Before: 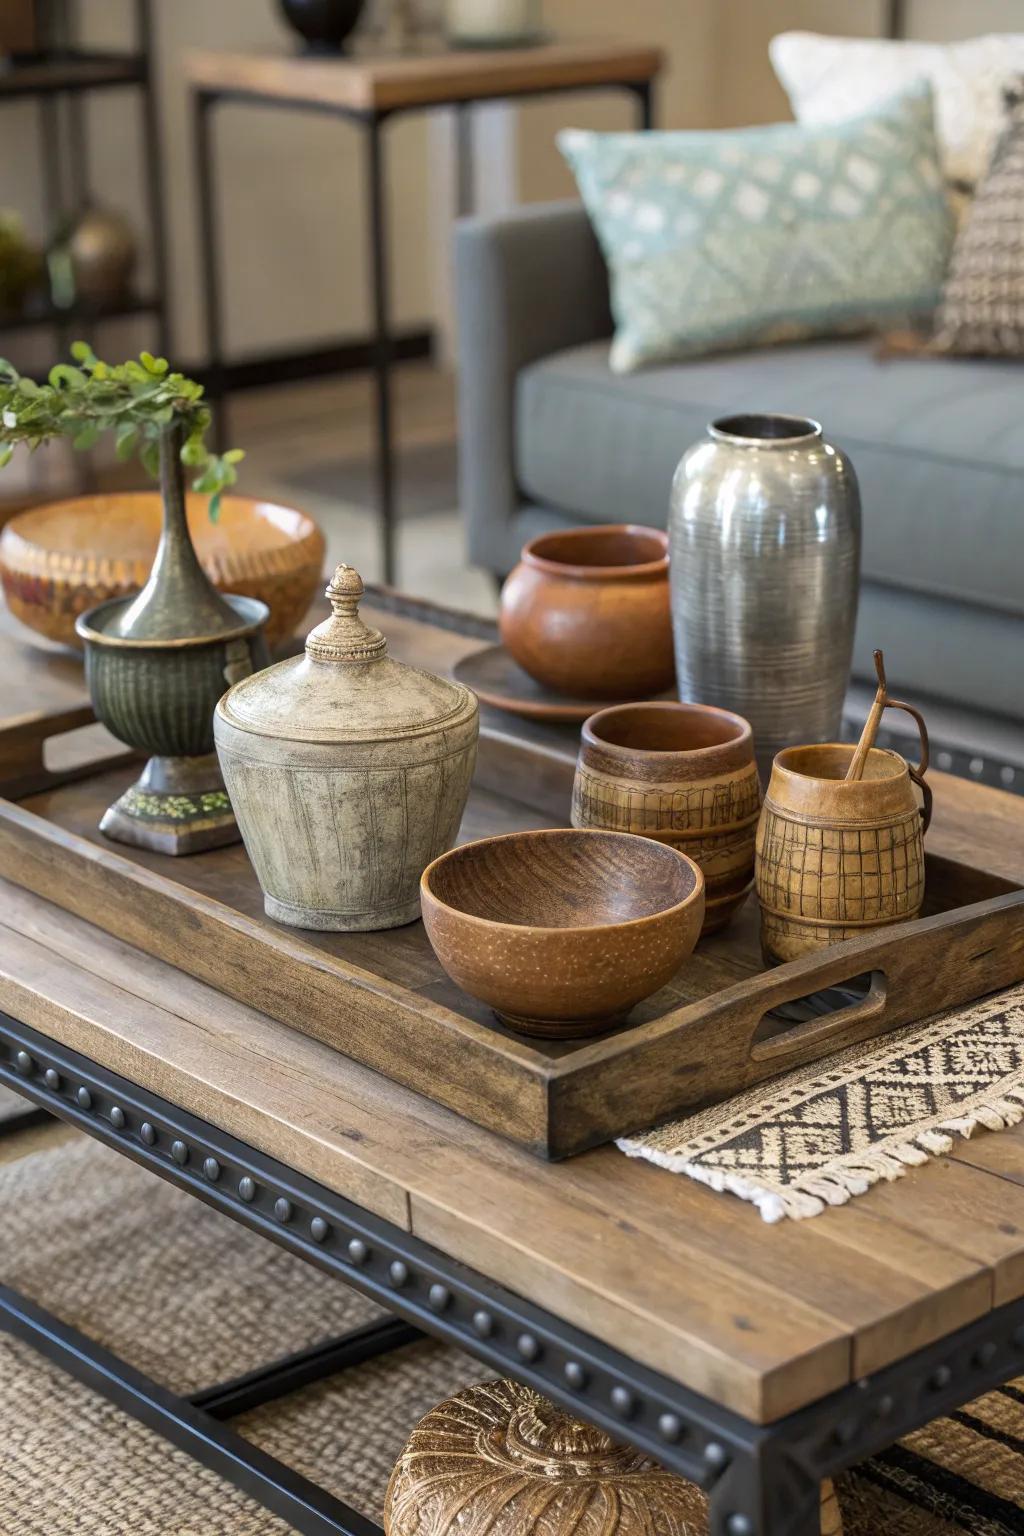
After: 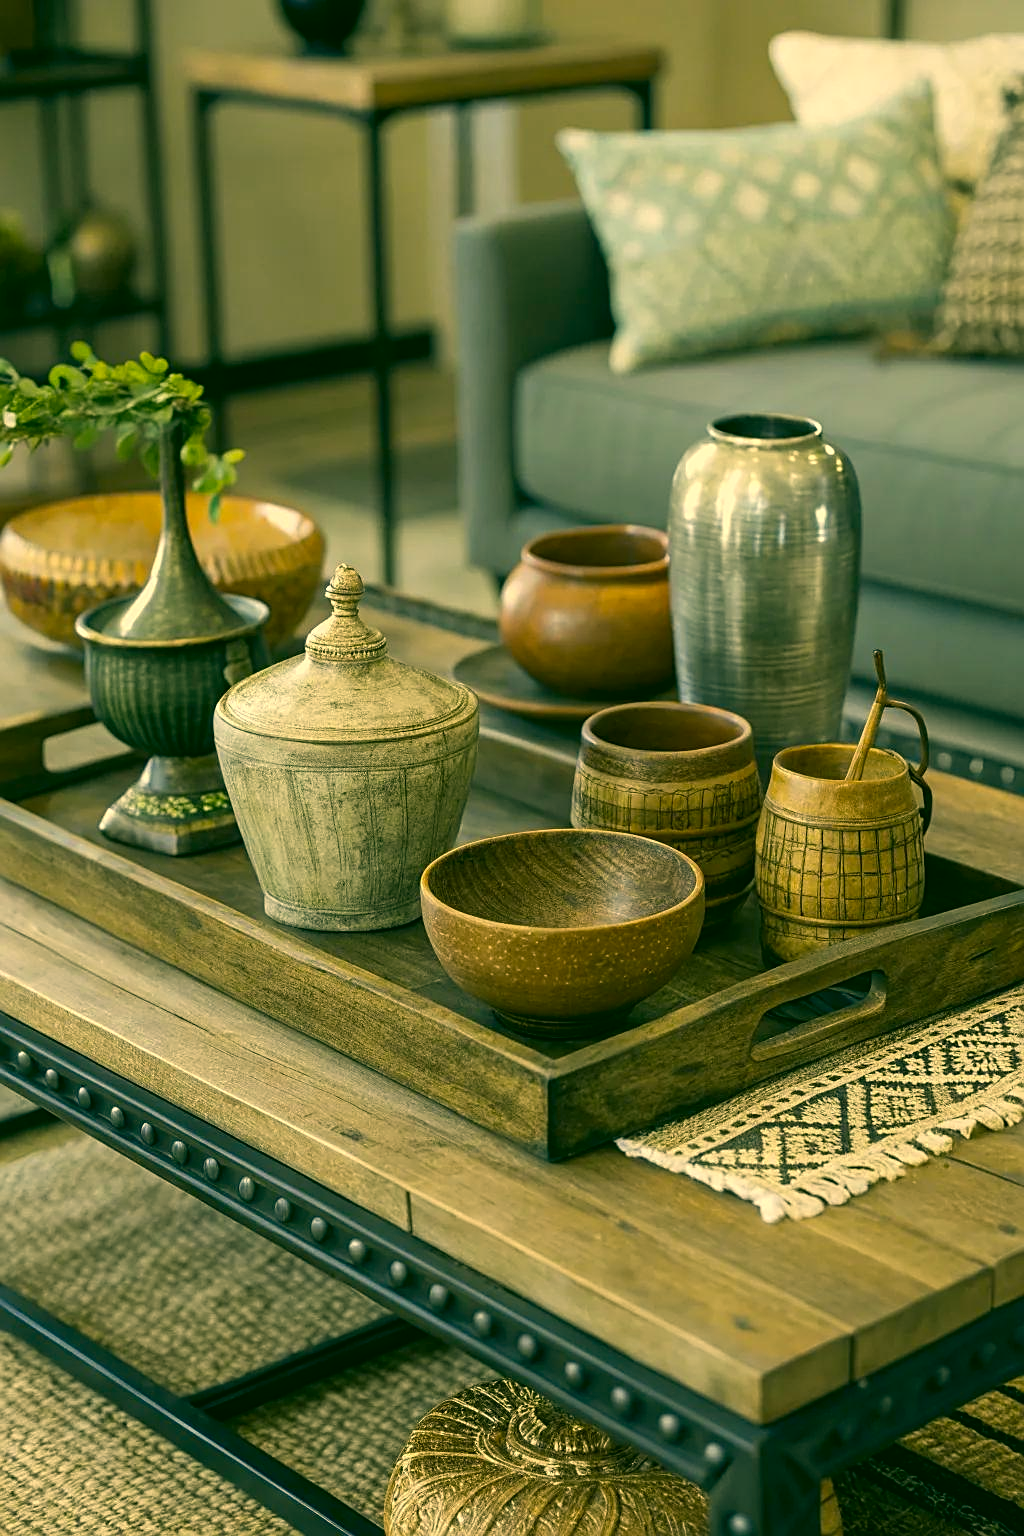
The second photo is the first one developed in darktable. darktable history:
exposure: compensate highlight preservation false
contrast brightness saturation: contrast 0.028, brightness -0.033
sharpen: on, module defaults
color correction: highlights a* 5.62, highlights b* 33.67, shadows a* -26.11, shadows b* 4.04
